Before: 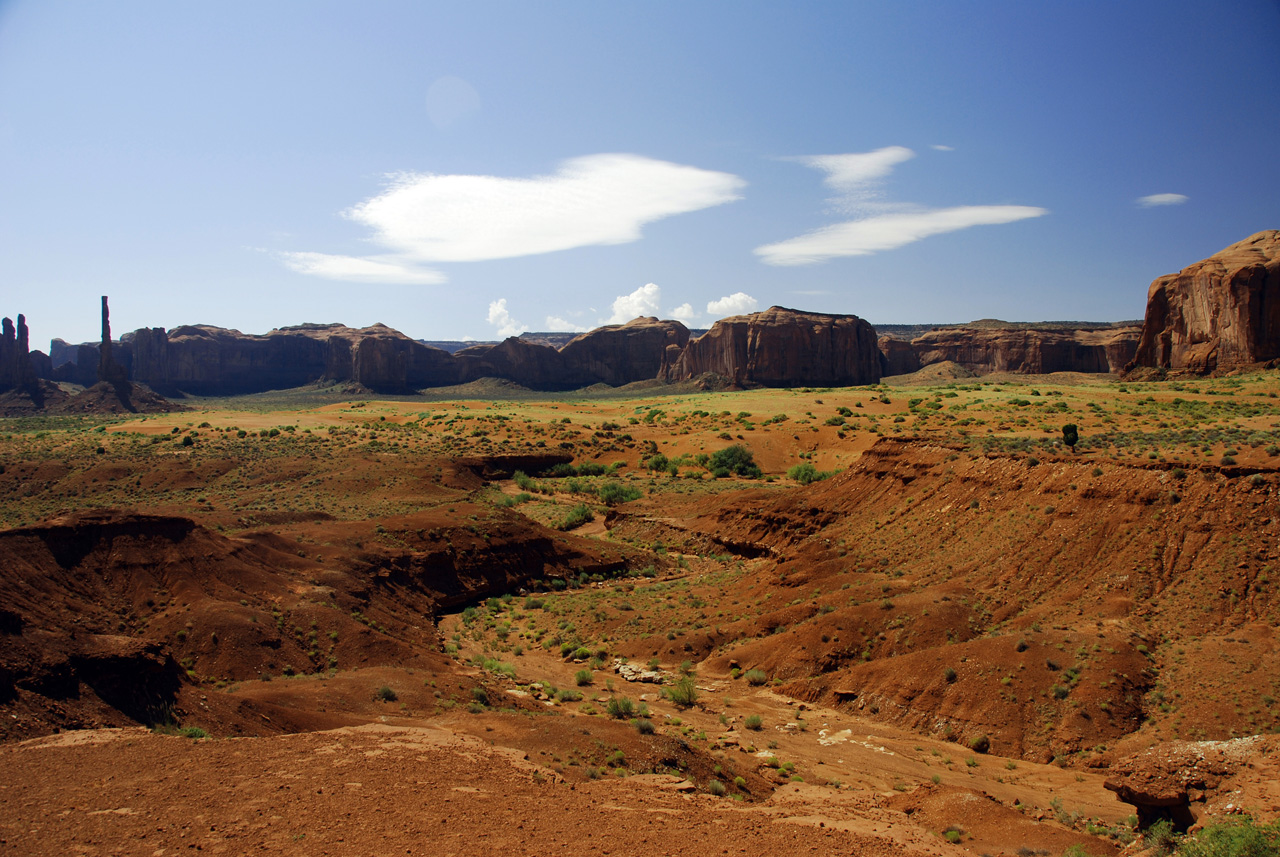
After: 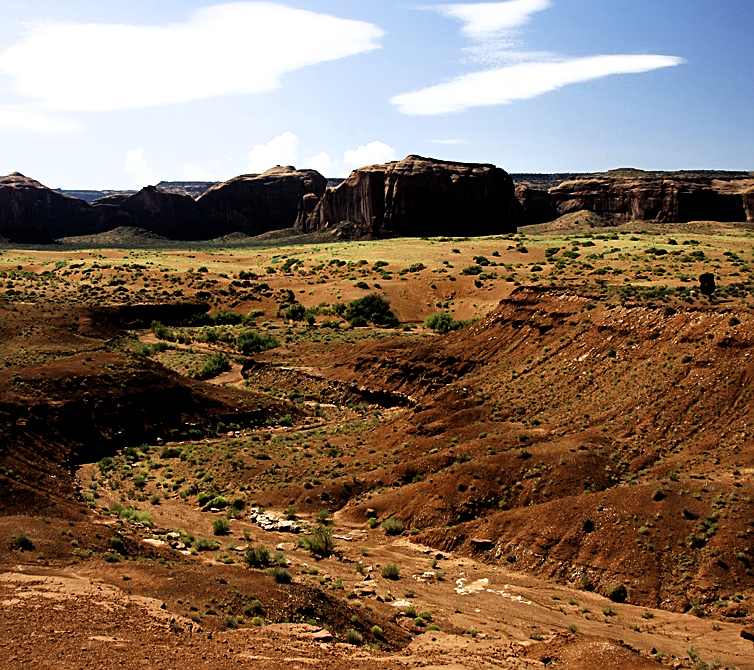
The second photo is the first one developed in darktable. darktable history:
velvia: strength 27.55%
sharpen: on, module defaults
crop and rotate: left 28.393%, top 17.712%, right 12.678%, bottom 4.083%
filmic rgb: black relative exposure -8.3 EV, white relative exposure 2.22 EV, hardness 7.1, latitude 85.31%, contrast 1.688, highlights saturation mix -3.95%, shadows ↔ highlights balance -1.83%
